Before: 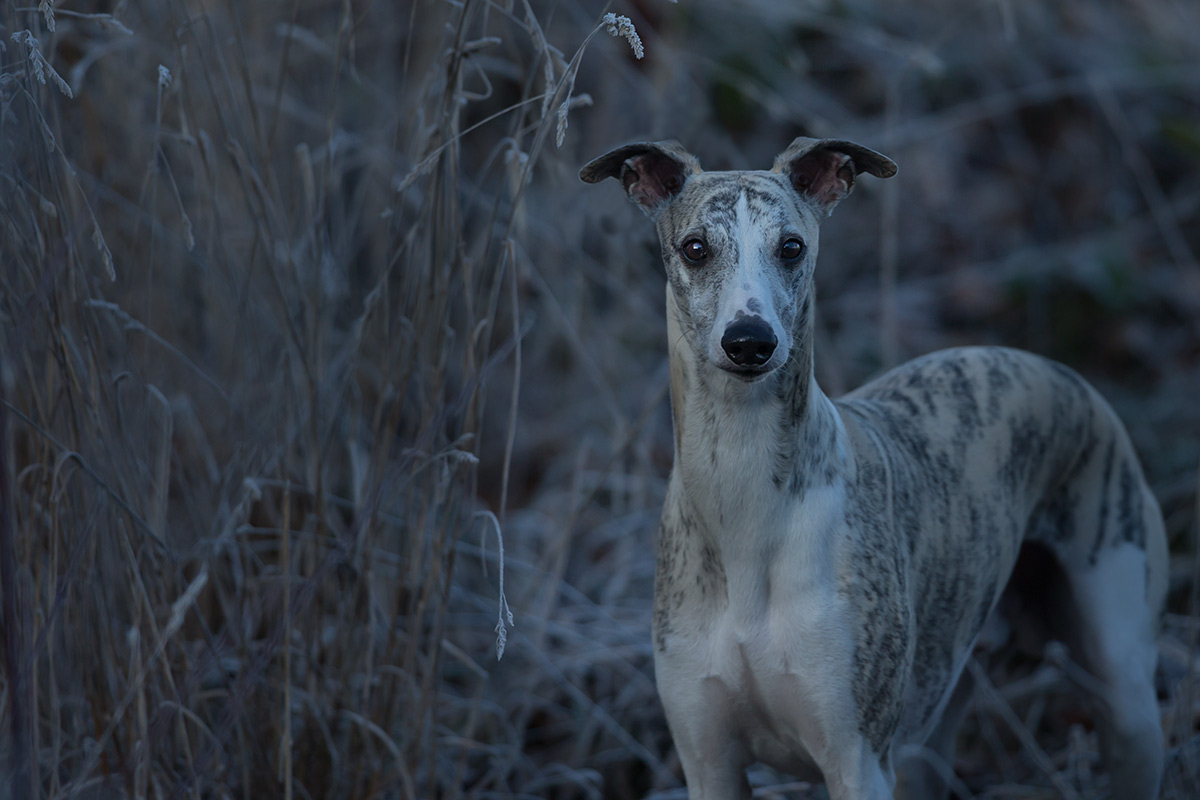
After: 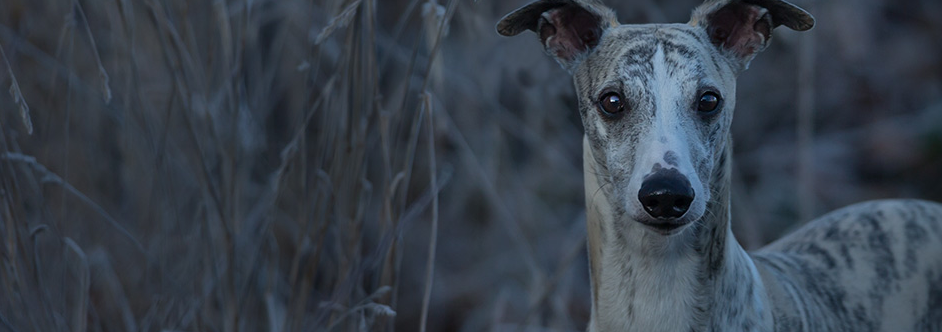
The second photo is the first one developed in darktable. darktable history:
crop: left 6.965%, top 18.496%, right 14.512%, bottom 39.96%
